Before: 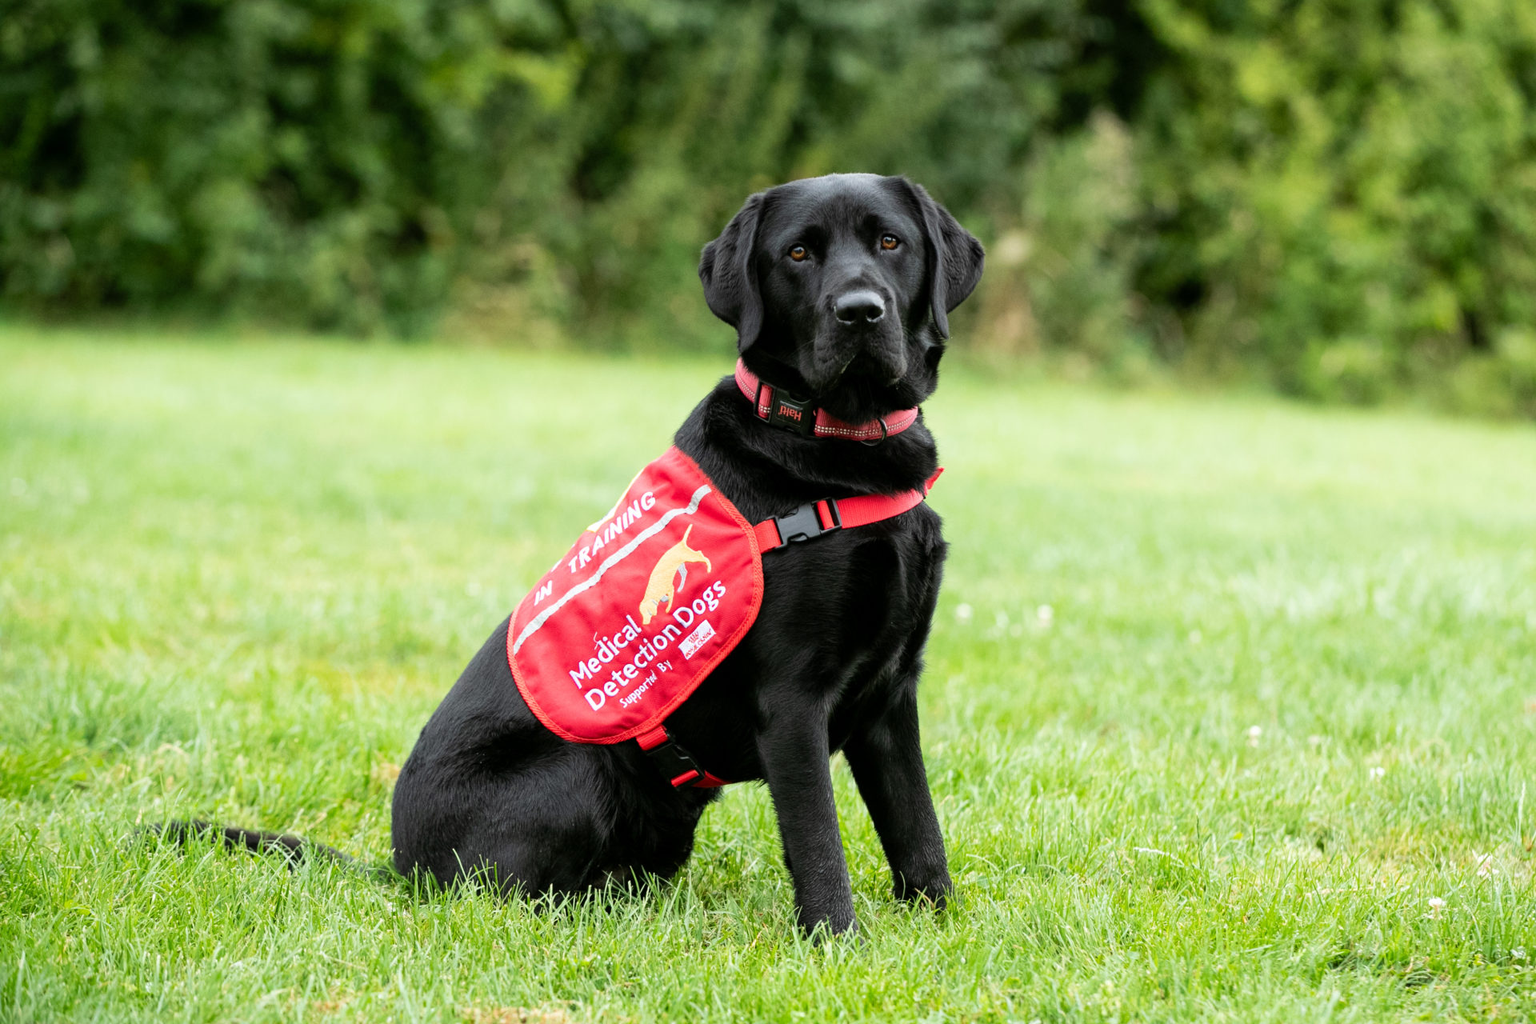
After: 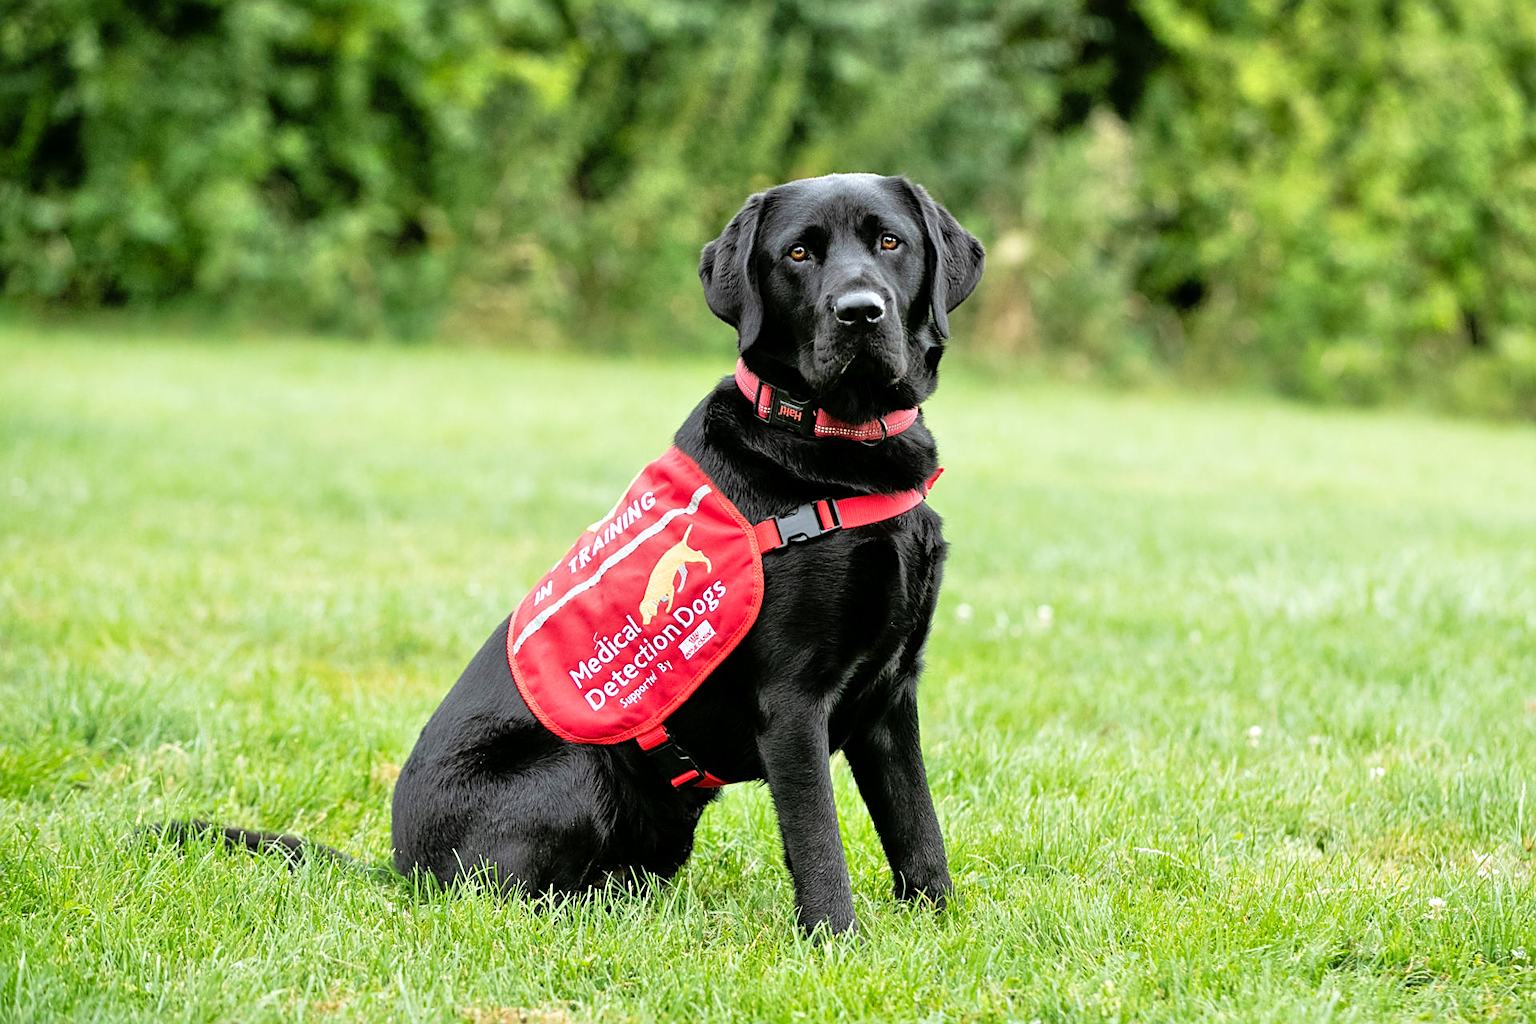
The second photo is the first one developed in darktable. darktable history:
tone equalizer: -7 EV 0.15 EV, -6 EV 0.6 EV, -5 EV 1.15 EV, -4 EV 1.33 EV, -3 EV 1.15 EV, -2 EV 0.6 EV, -1 EV 0.15 EV, mask exposure compensation -0.5 EV
base curve: curves: ch0 [(0, 0) (0.303, 0.277) (1, 1)]
sharpen: amount 0.478
